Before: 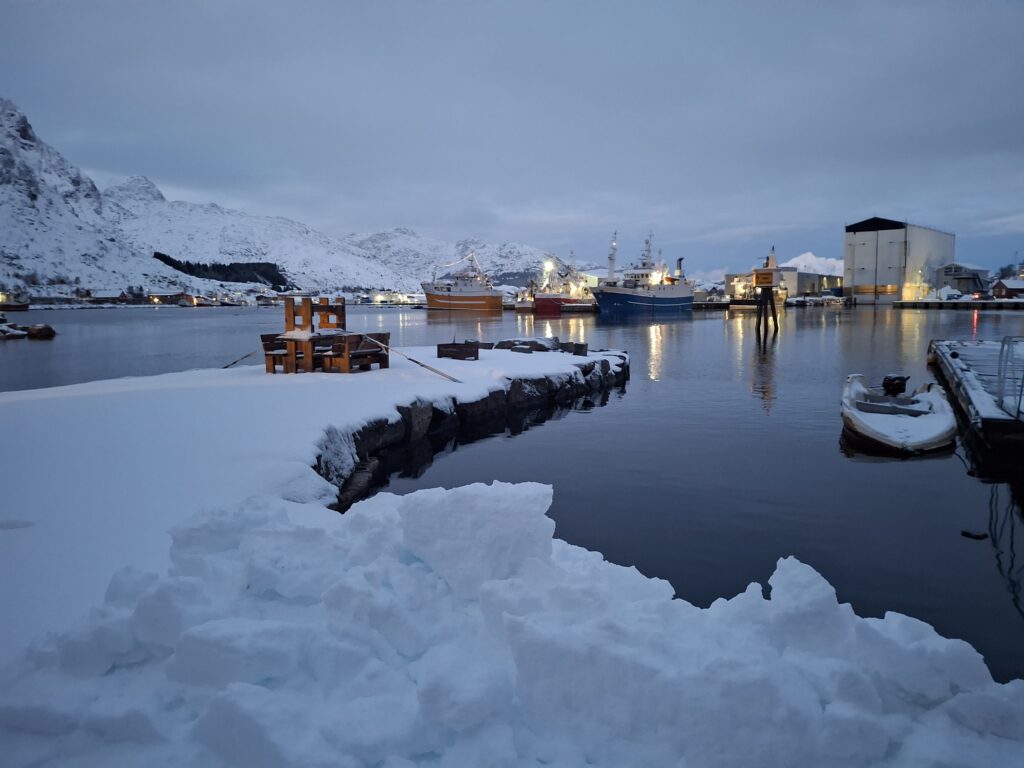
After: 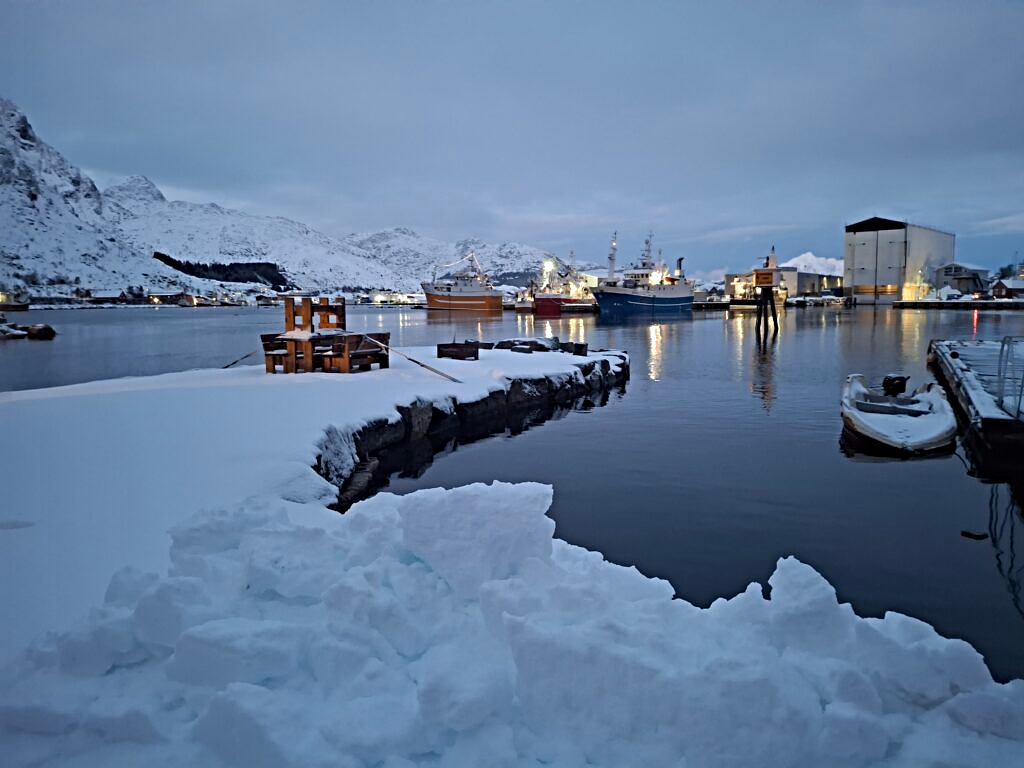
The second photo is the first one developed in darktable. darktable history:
sharpen: radius 4.85
